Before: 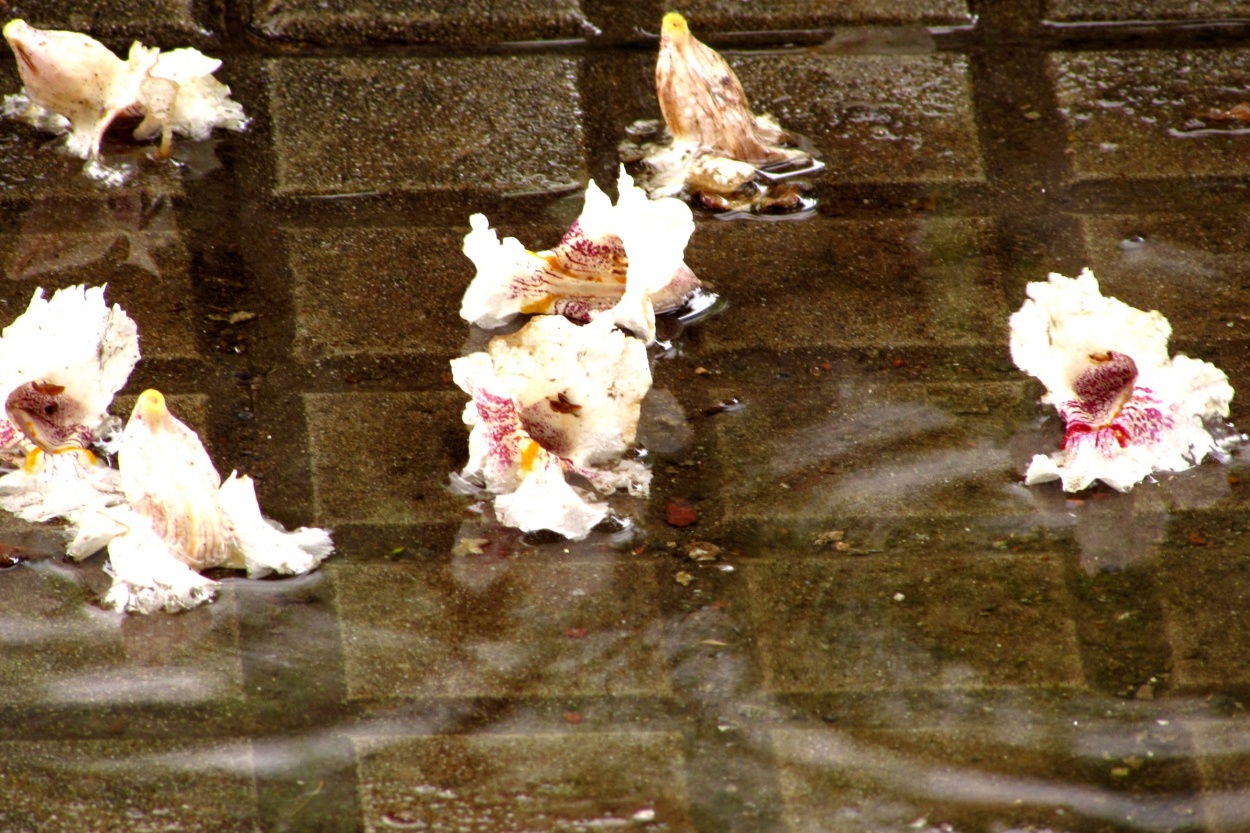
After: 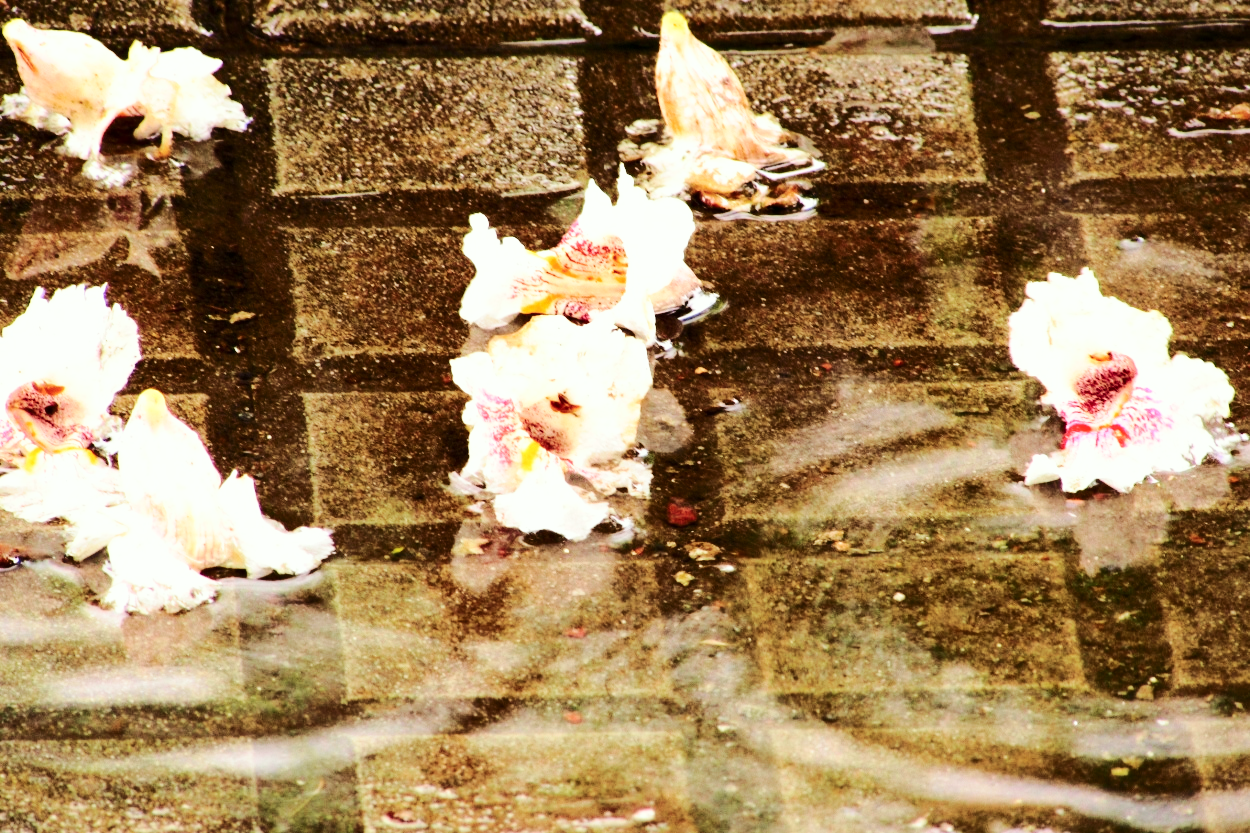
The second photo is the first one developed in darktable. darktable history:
base curve: curves: ch0 [(0, 0) (0.028, 0.03) (0.121, 0.232) (0.46, 0.748) (0.859, 0.968) (1, 1)], preserve colors none
tone curve: curves: ch0 [(0, 0) (0.21, 0.21) (0.43, 0.586) (0.65, 0.793) (1, 1)]; ch1 [(0, 0) (0.382, 0.447) (0.492, 0.484) (0.544, 0.547) (0.583, 0.578) (0.599, 0.595) (0.67, 0.673) (1, 1)]; ch2 [(0, 0) (0.411, 0.382) (0.492, 0.5) (0.531, 0.534) (0.56, 0.573) (0.599, 0.602) (0.696, 0.693) (1, 1)], color space Lab, independent channels, preserve colors none
